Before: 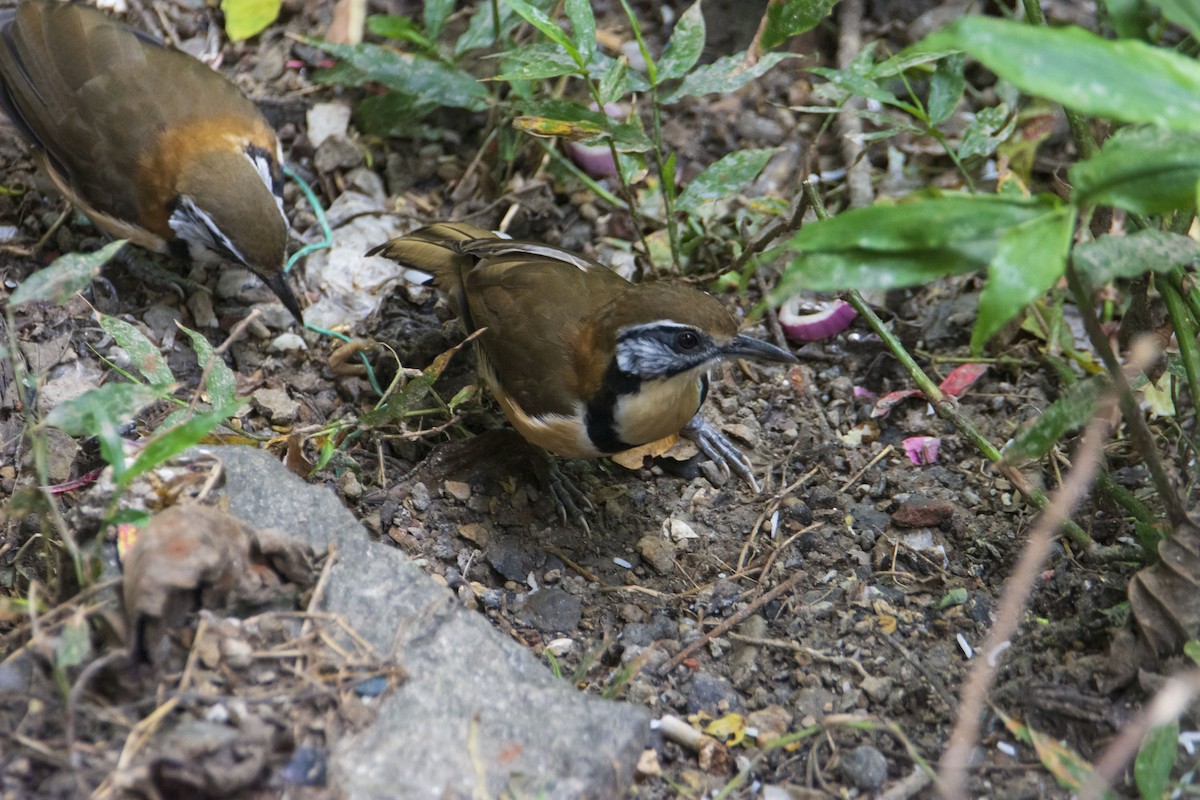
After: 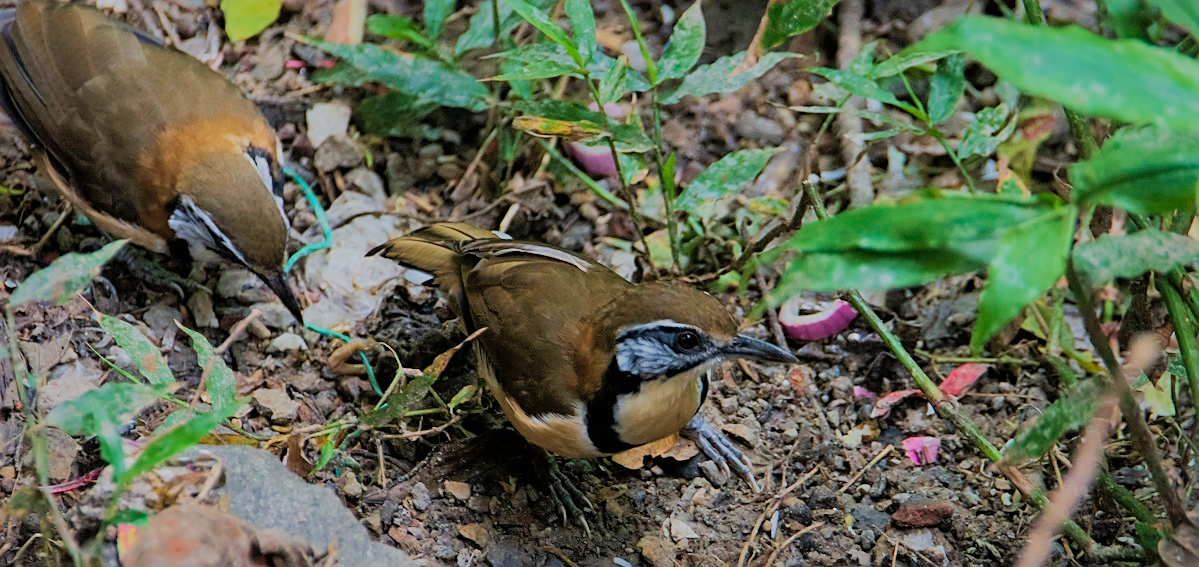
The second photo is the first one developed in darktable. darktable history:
shadows and highlights: shadows 40.04, highlights -60.05
levels: levels [0, 0.476, 0.951]
sharpen: on, module defaults
vignetting: fall-off start 116.31%, fall-off radius 59.47%, brightness -0.399, saturation -0.301
crop: right 0%, bottom 29.008%
filmic rgb: black relative exposure -7.31 EV, white relative exposure 5.07 EV, hardness 3.22
velvia: on, module defaults
